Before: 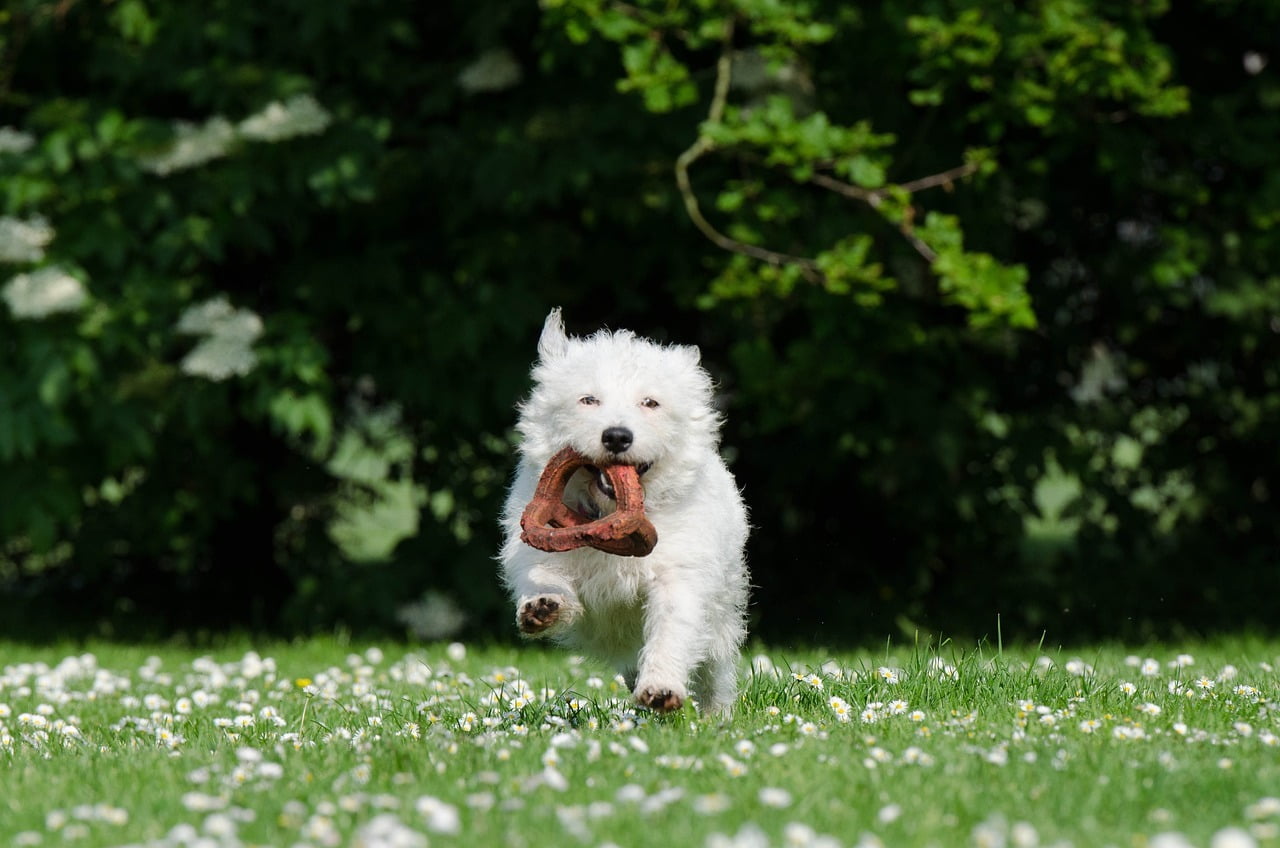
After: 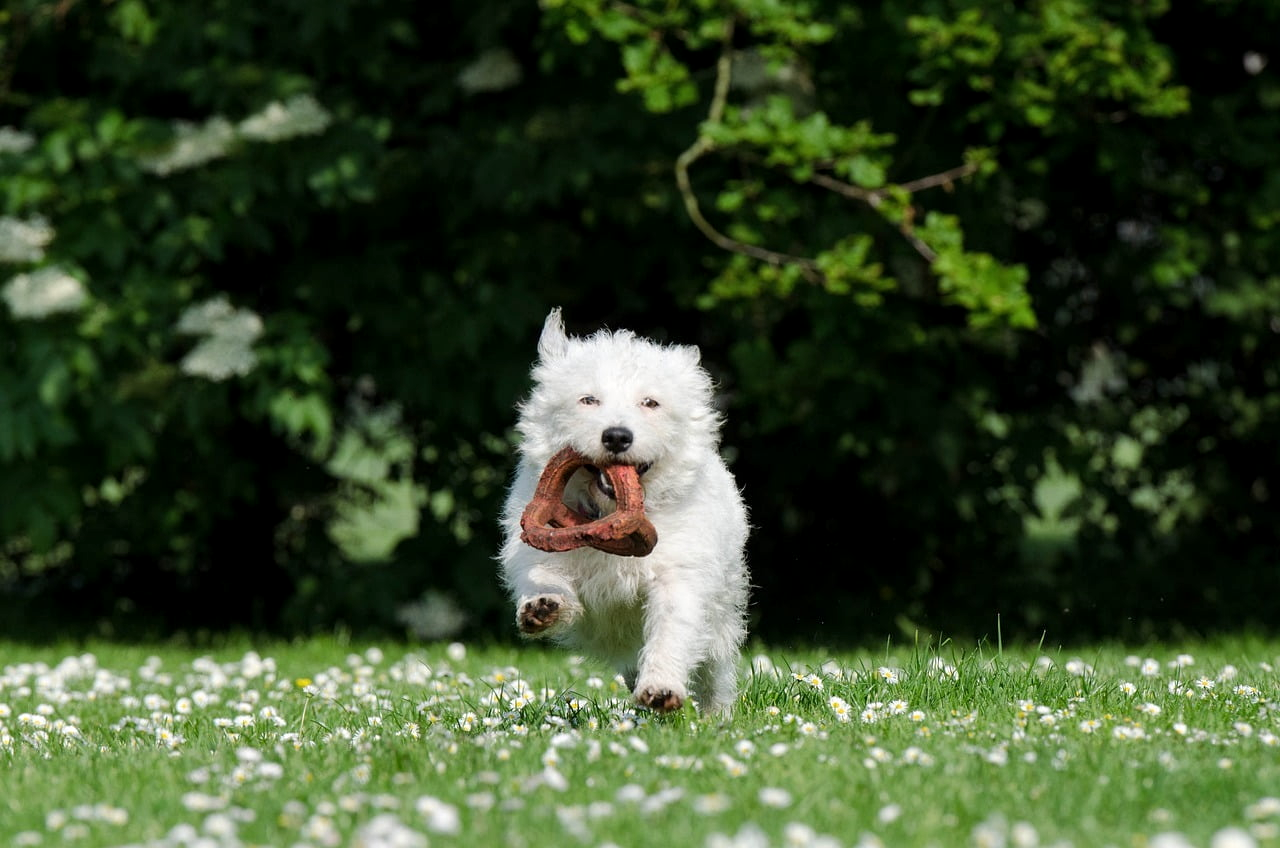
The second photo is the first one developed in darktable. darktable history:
local contrast: highlights 102%, shadows 101%, detail 119%, midtone range 0.2
